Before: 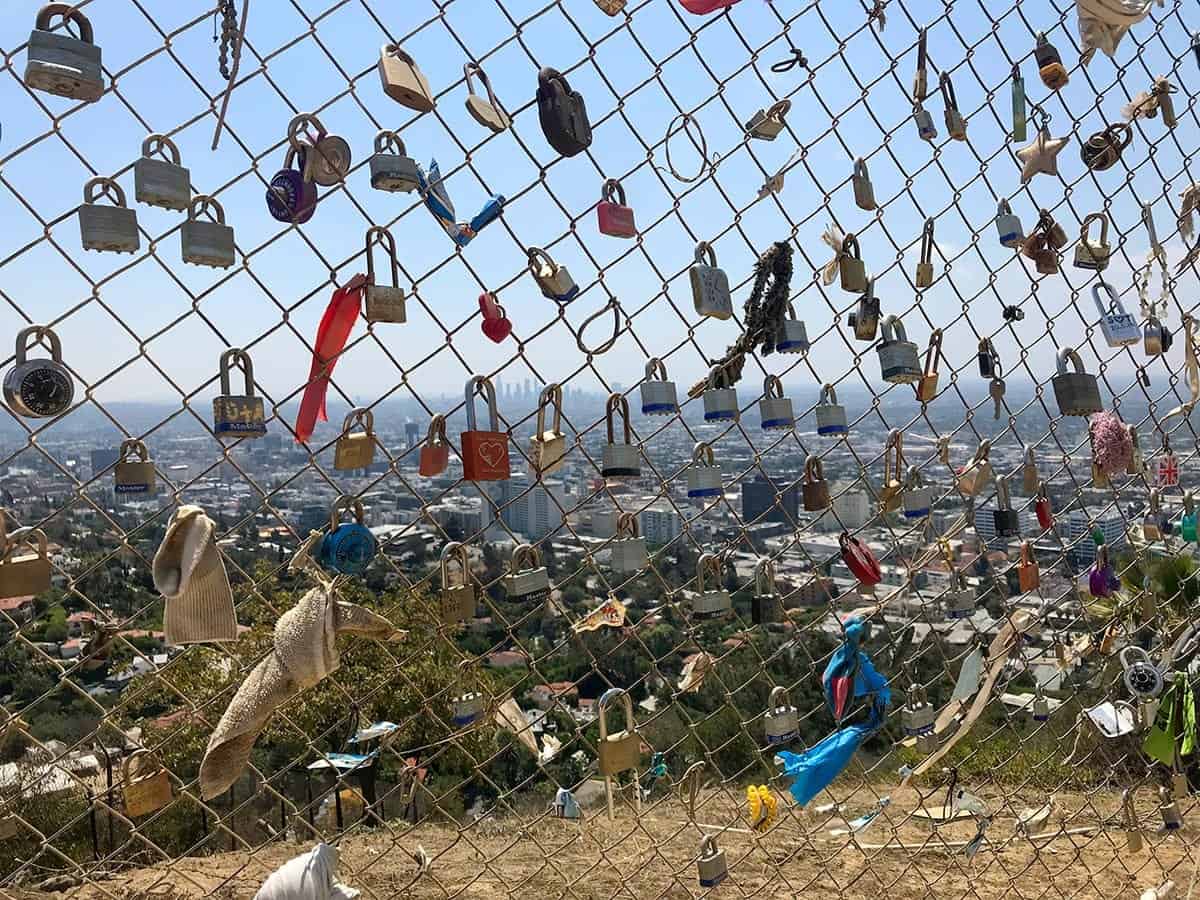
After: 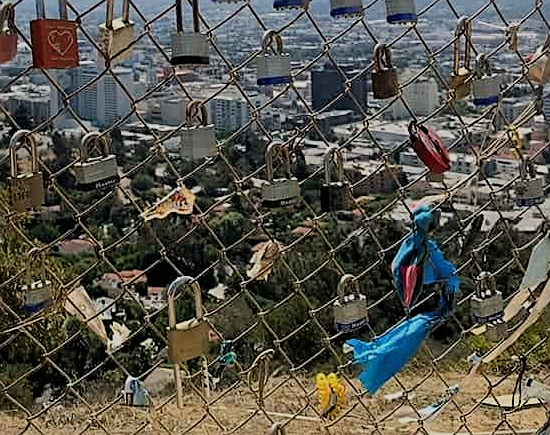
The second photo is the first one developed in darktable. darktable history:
filmic rgb: black relative exposure -7.15 EV, white relative exposure 5.36 EV, hardness 3.02, color science v6 (2022)
crop: left 35.976%, top 45.819%, right 18.162%, bottom 5.807%
sharpen: on, module defaults
